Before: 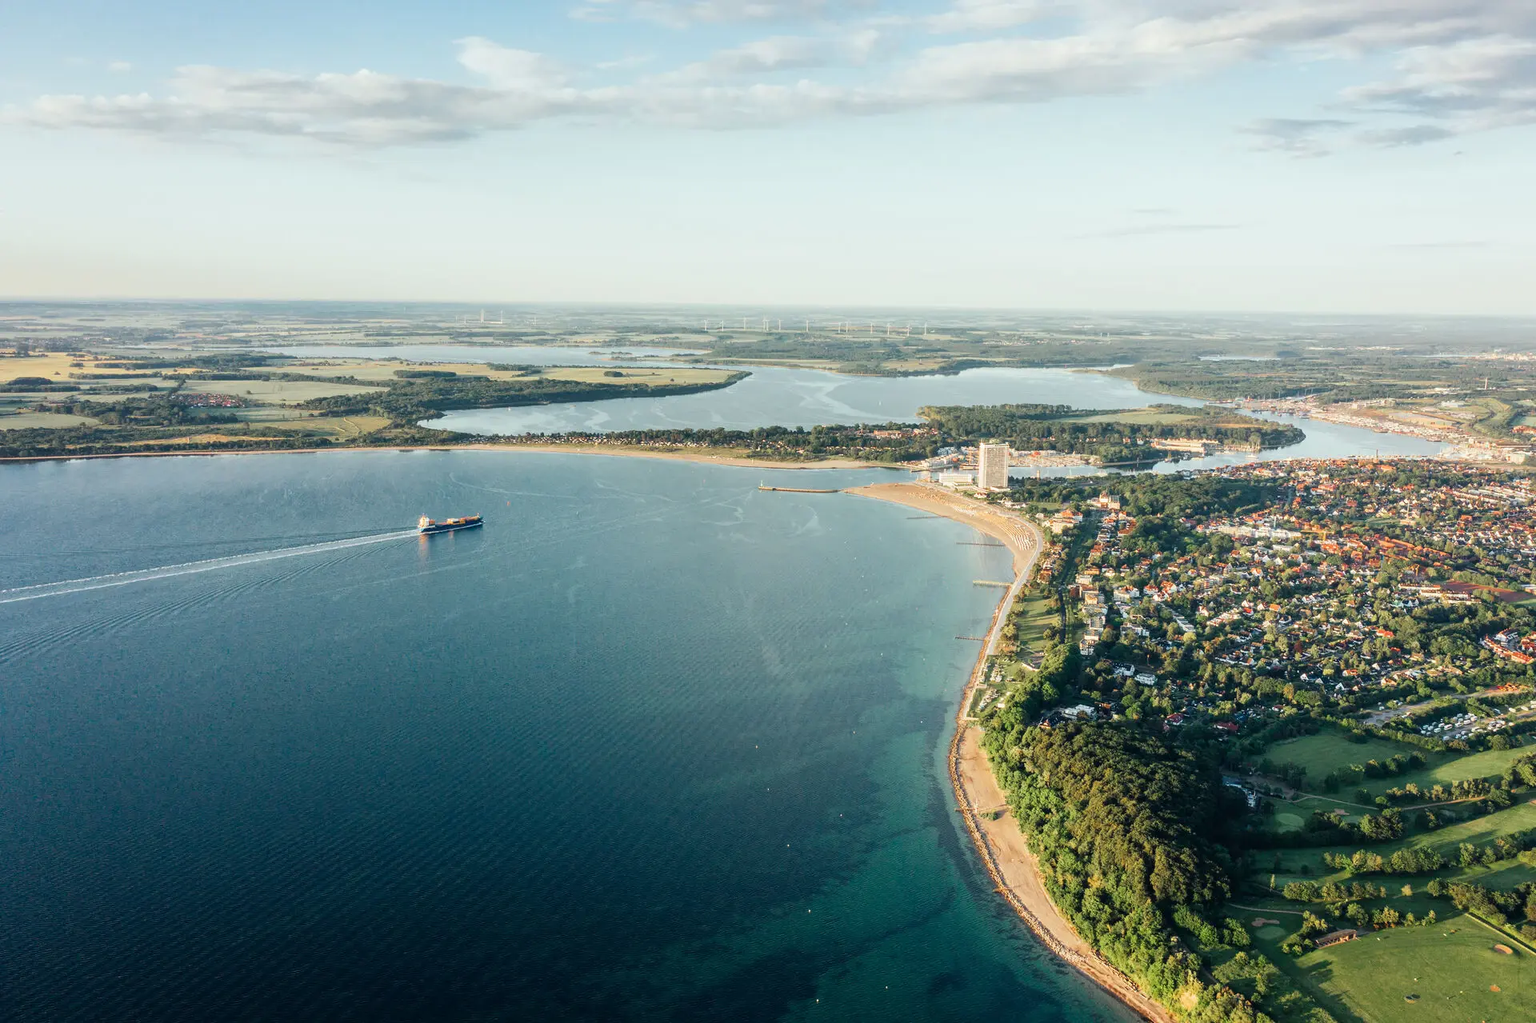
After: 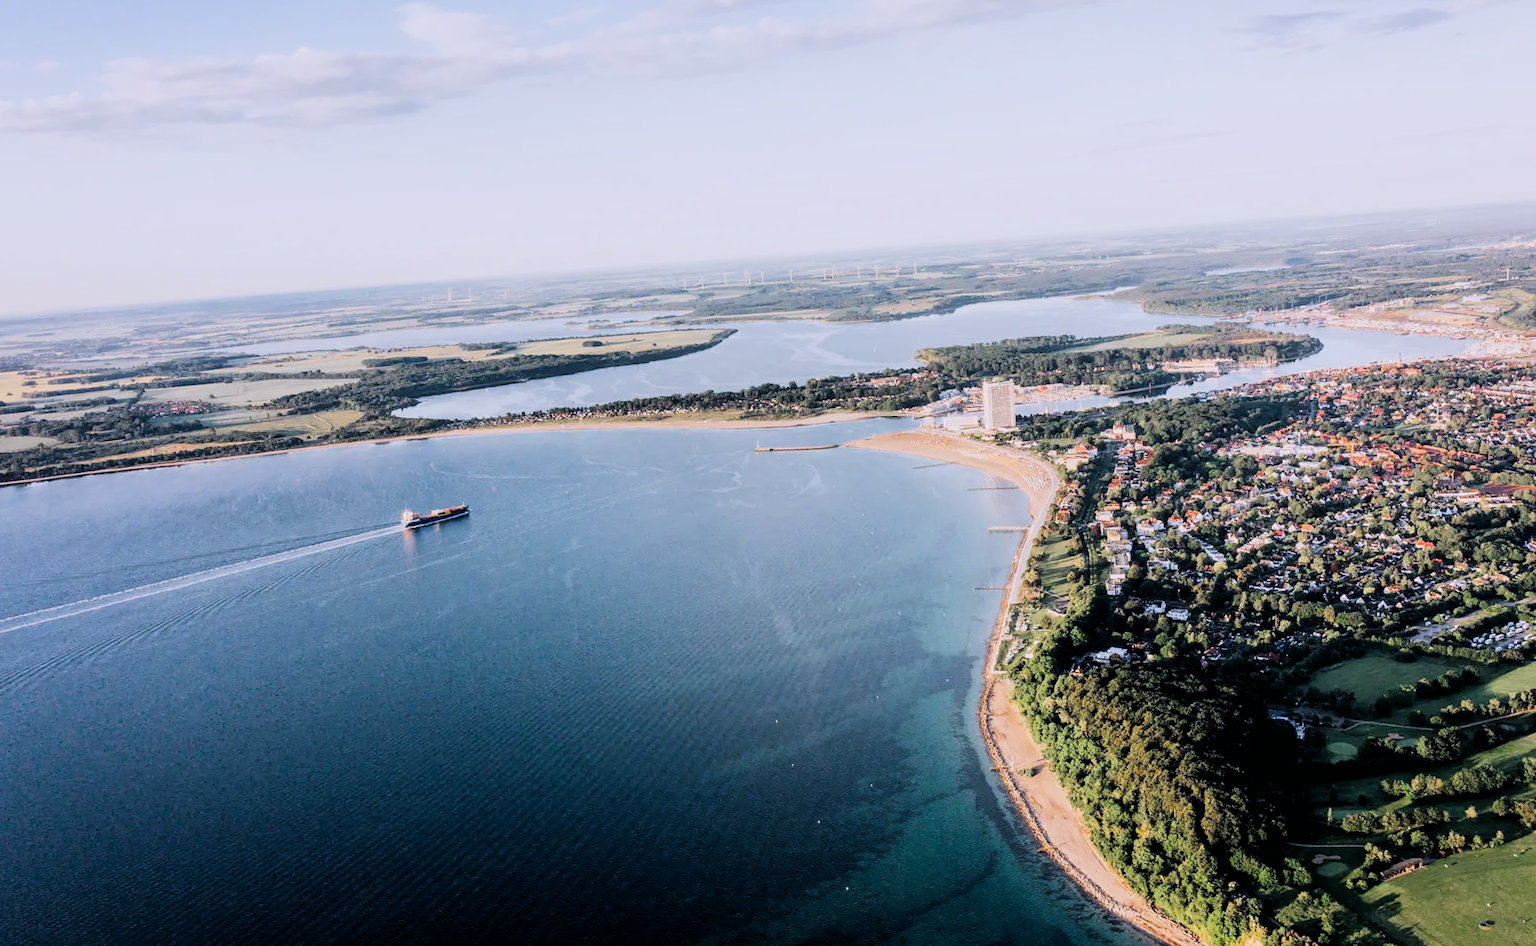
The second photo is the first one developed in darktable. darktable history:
rotate and perspective: rotation -5°, crop left 0.05, crop right 0.952, crop top 0.11, crop bottom 0.89
filmic rgb: black relative exposure -5 EV, hardness 2.88, contrast 1.4, highlights saturation mix -20%
white balance: red 1.042, blue 1.17
